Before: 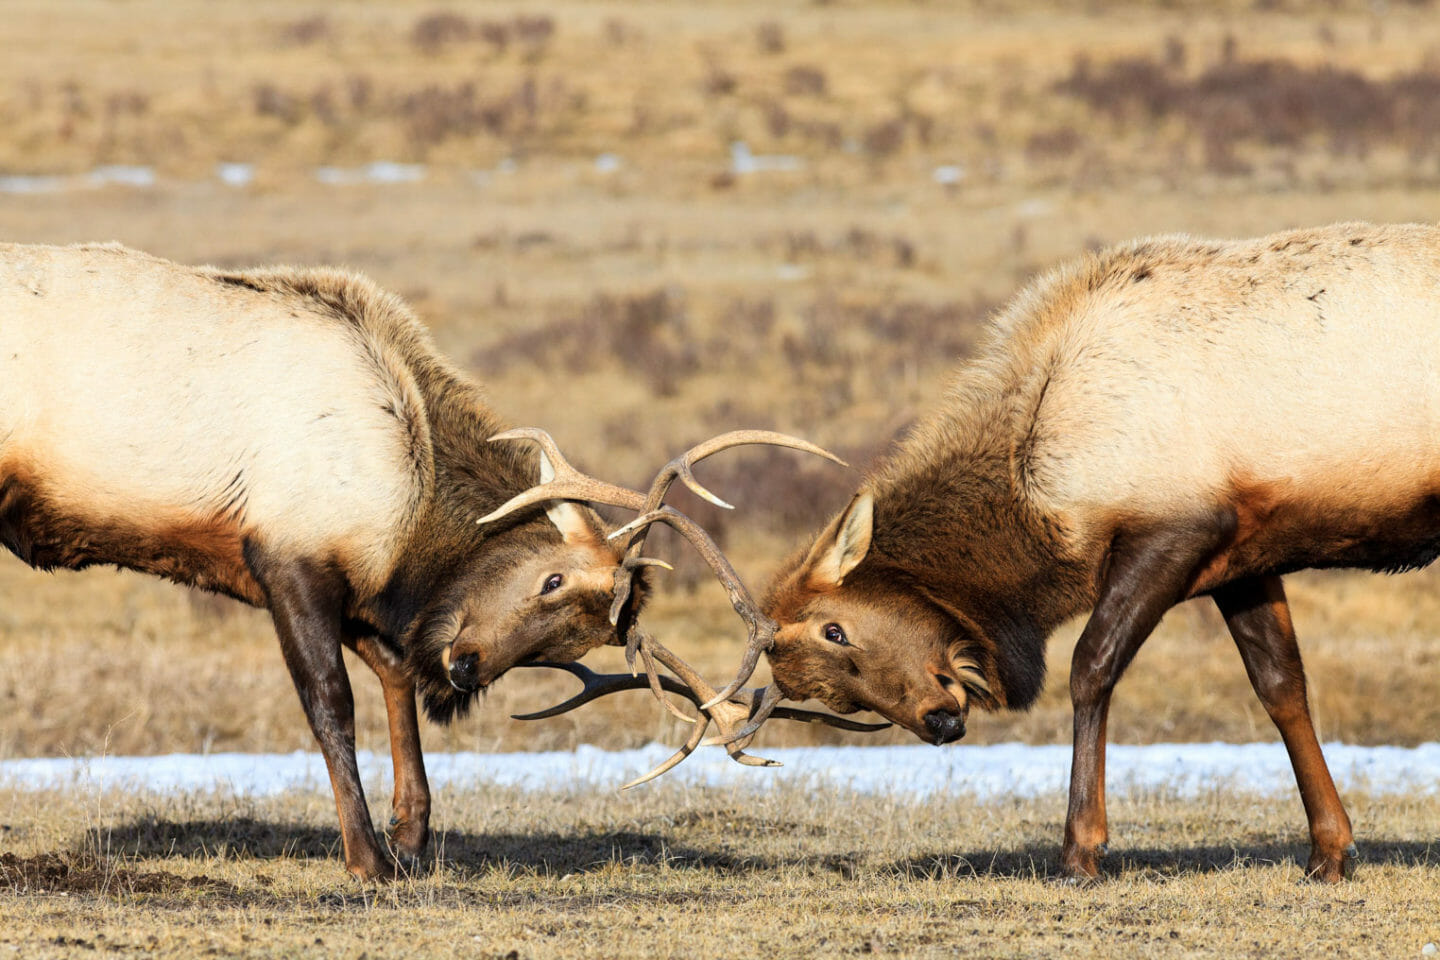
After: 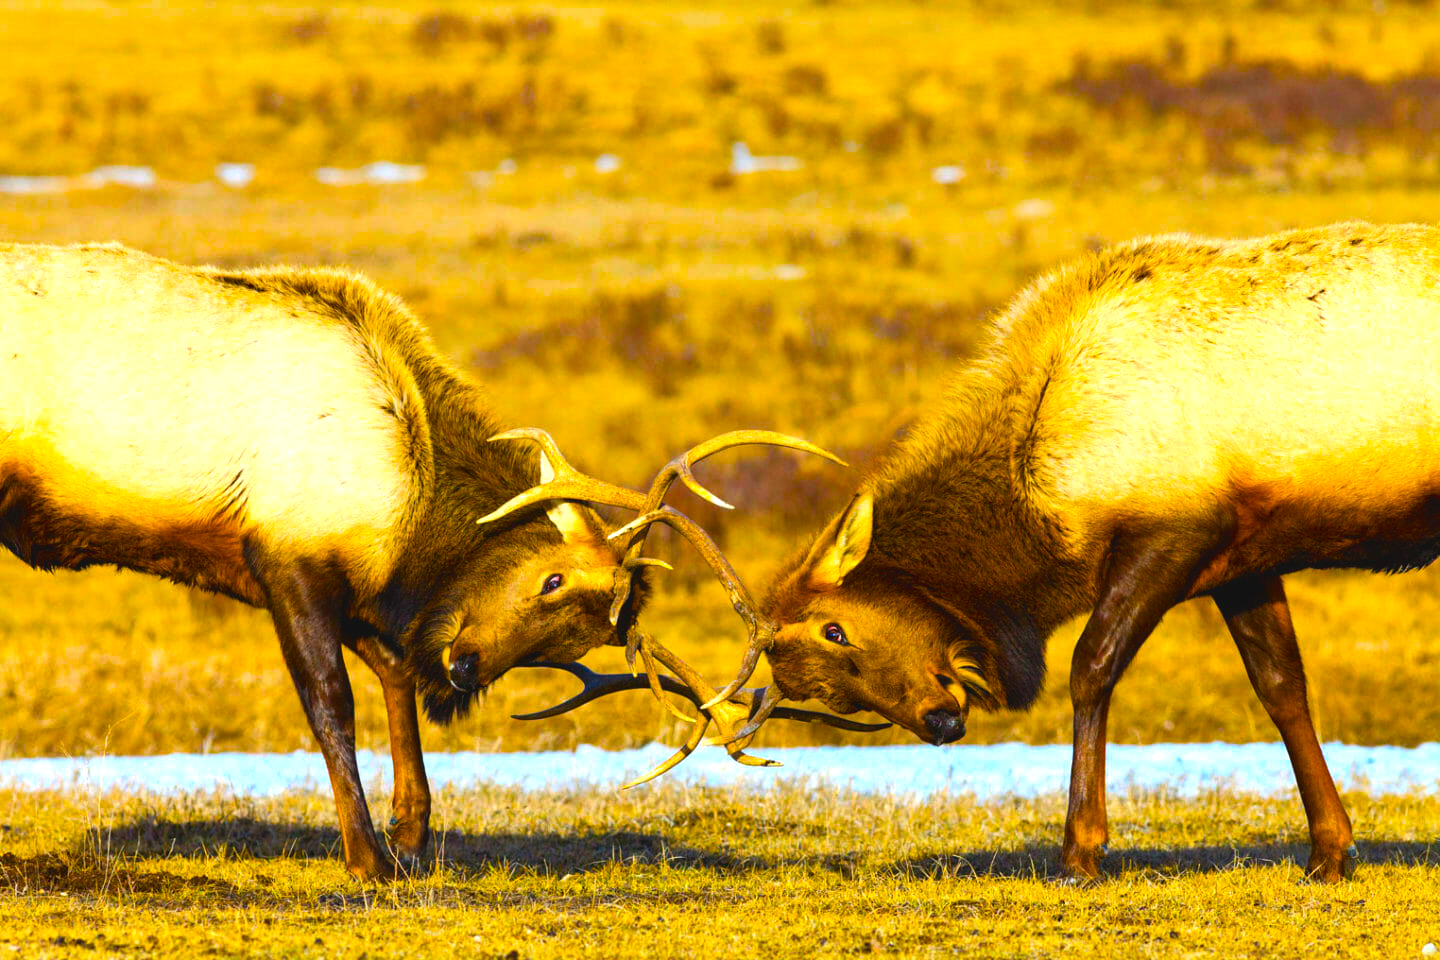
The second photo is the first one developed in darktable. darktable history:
lowpass: radius 0.1, contrast 0.85, saturation 1.1, unbound 0
color balance rgb: linear chroma grading › shadows -40%, linear chroma grading › highlights 40%, linear chroma grading › global chroma 45%, linear chroma grading › mid-tones -30%, perceptual saturation grading › global saturation 55%, perceptual saturation grading › highlights -50%, perceptual saturation grading › mid-tones 40%, perceptual saturation grading › shadows 30%, perceptual brilliance grading › global brilliance 20%, perceptual brilliance grading › shadows -40%, global vibrance 35%
